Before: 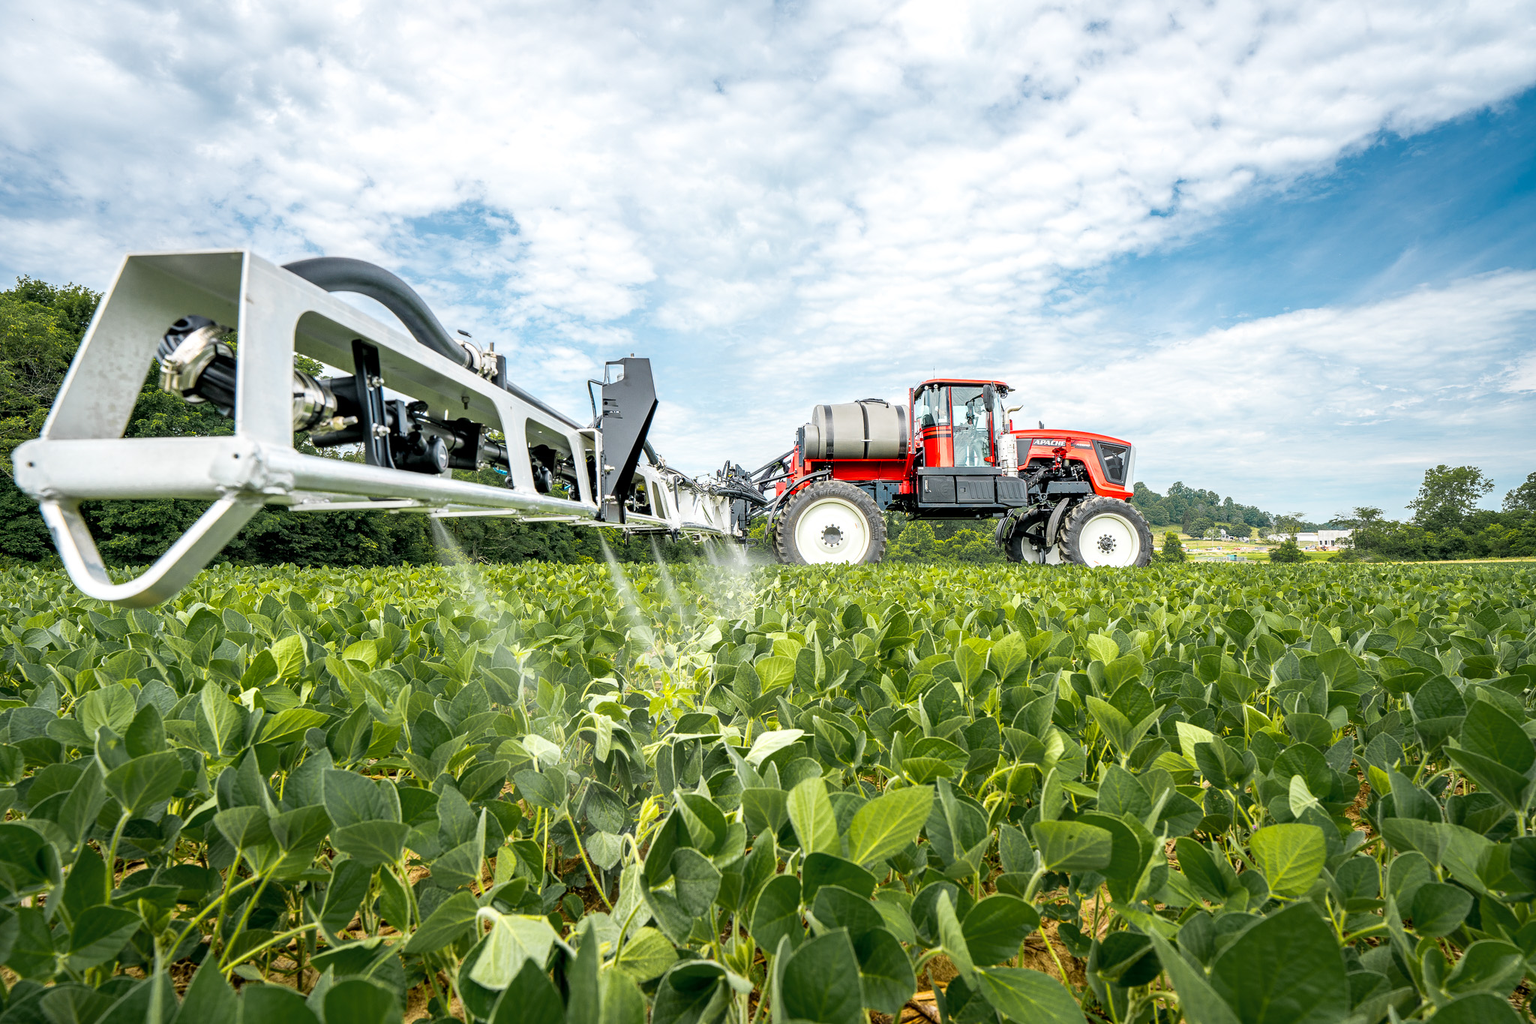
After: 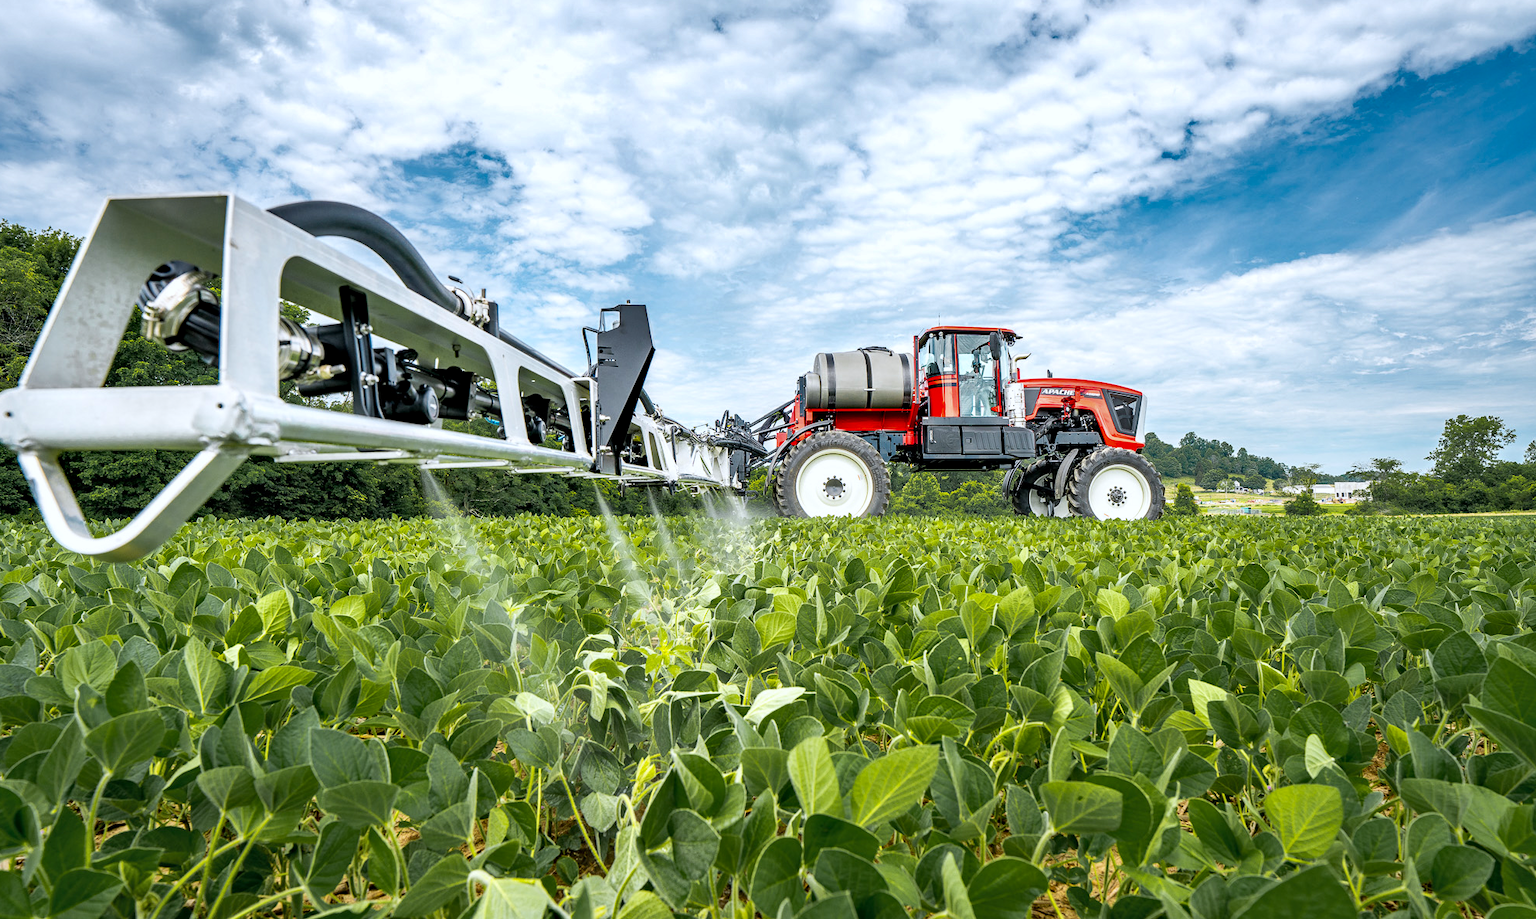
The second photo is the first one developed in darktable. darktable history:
white balance: red 0.976, blue 1.04
crop: left 1.507%, top 6.147%, right 1.379%, bottom 6.637%
haze removal: compatibility mode true, adaptive false
shadows and highlights: shadows 52.42, soften with gaussian
